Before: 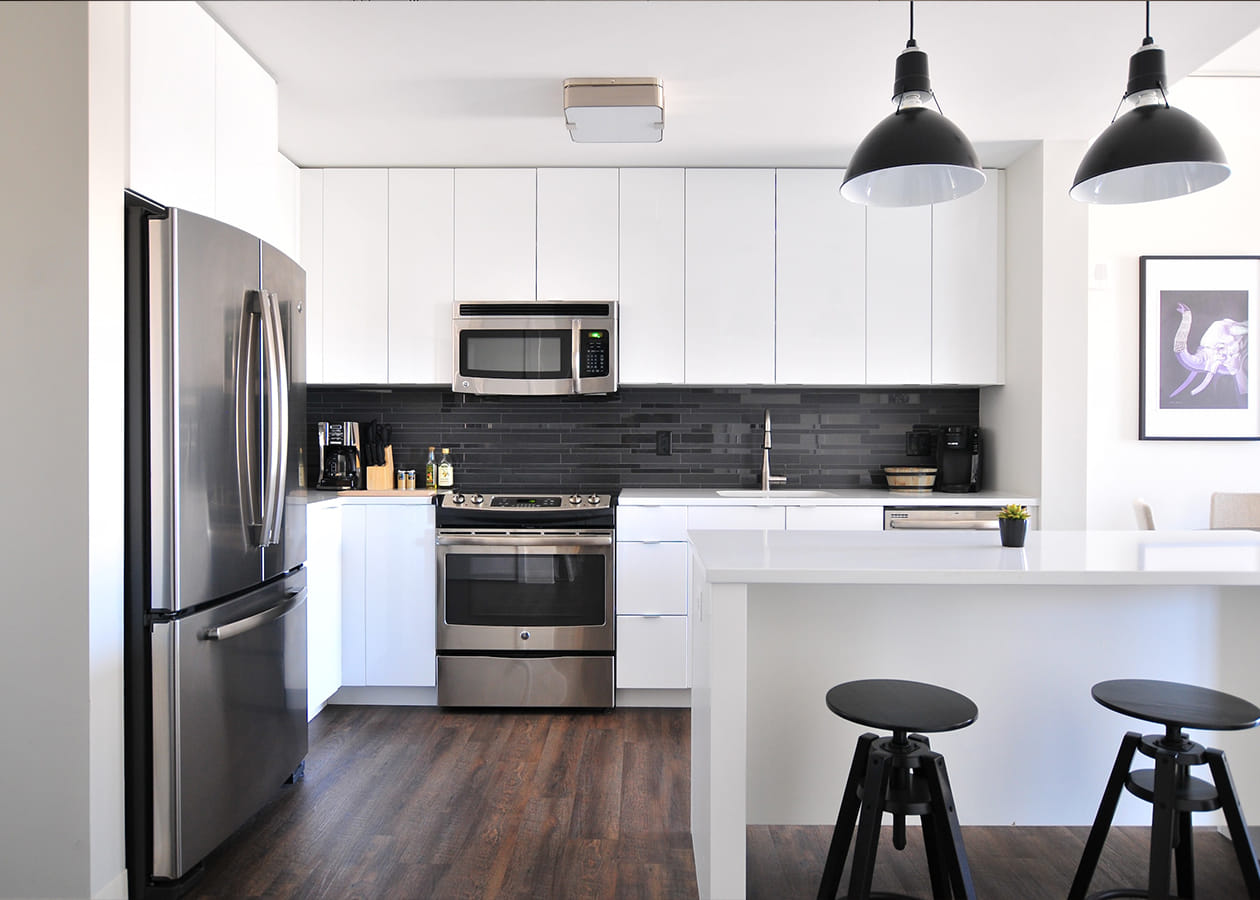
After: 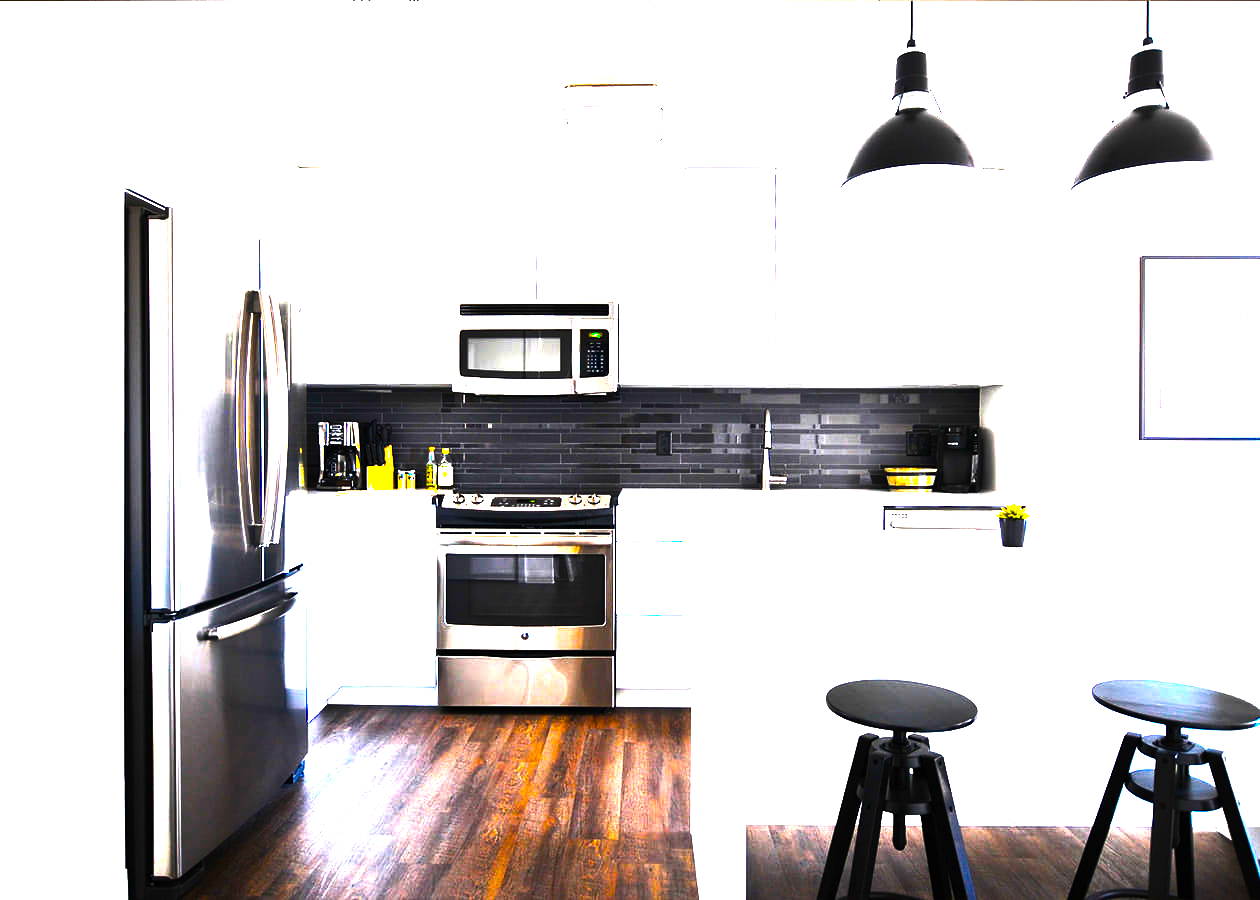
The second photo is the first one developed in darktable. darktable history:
color balance rgb: linear chroma grading › global chroma 20%, perceptual saturation grading › global saturation 65%, perceptual saturation grading › highlights 60%, perceptual saturation grading › mid-tones 50%, perceptual saturation grading › shadows 50%, perceptual brilliance grading › global brilliance 30%, perceptual brilliance grading › highlights 50%, perceptual brilliance grading › mid-tones 50%, perceptual brilliance grading › shadows -22%, global vibrance 20%
tone equalizer: -8 EV -0.75 EV, -7 EV -0.7 EV, -6 EV -0.6 EV, -5 EV -0.4 EV, -3 EV 0.4 EV, -2 EV 0.6 EV, -1 EV 0.7 EV, +0 EV 0.75 EV, edges refinement/feathering 500, mask exposure compensation -1.57 EV, preserve details no
